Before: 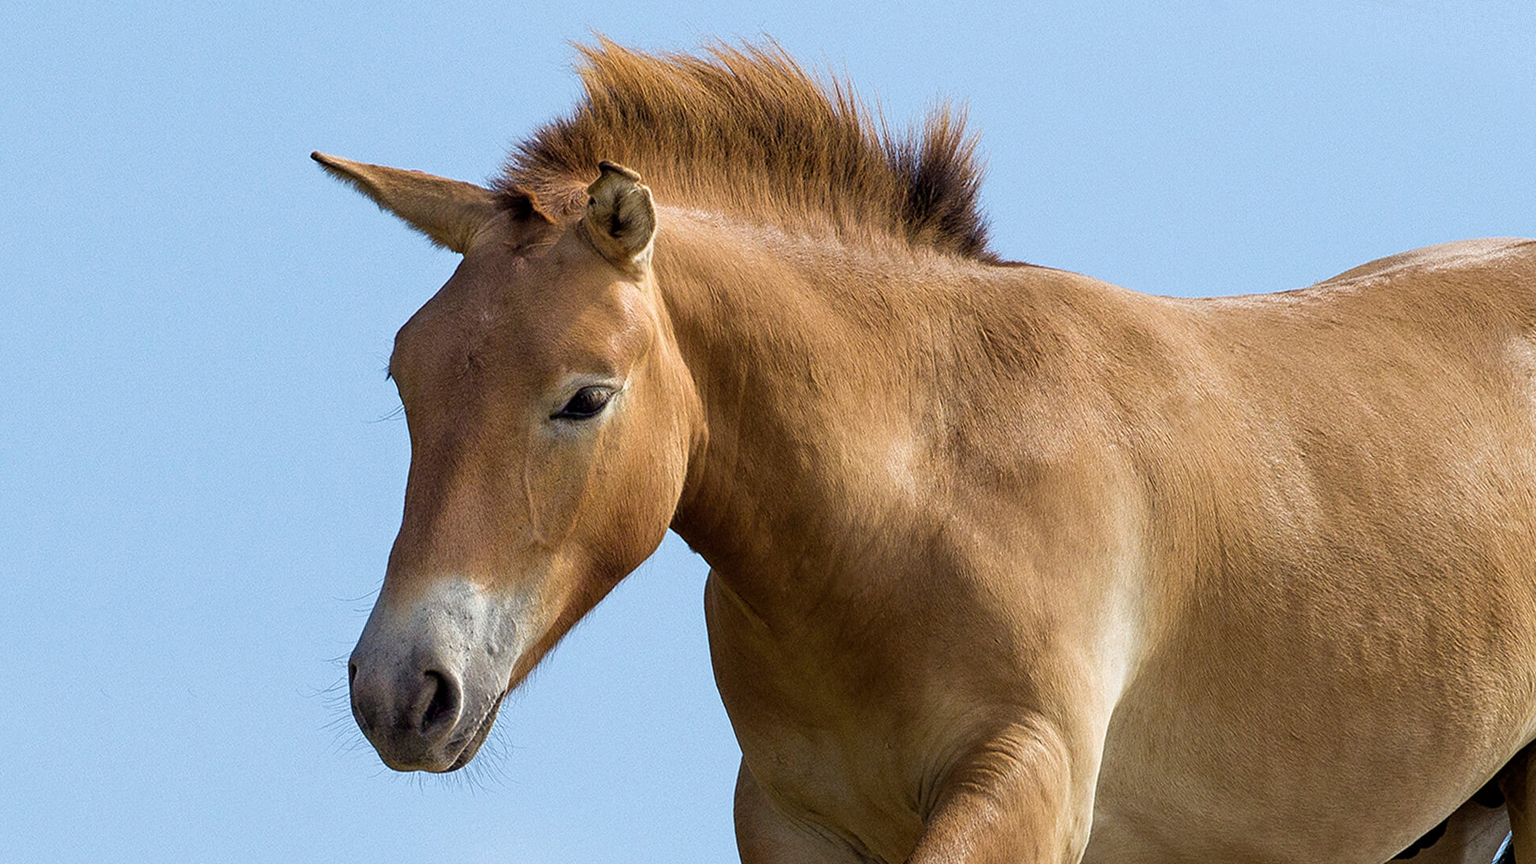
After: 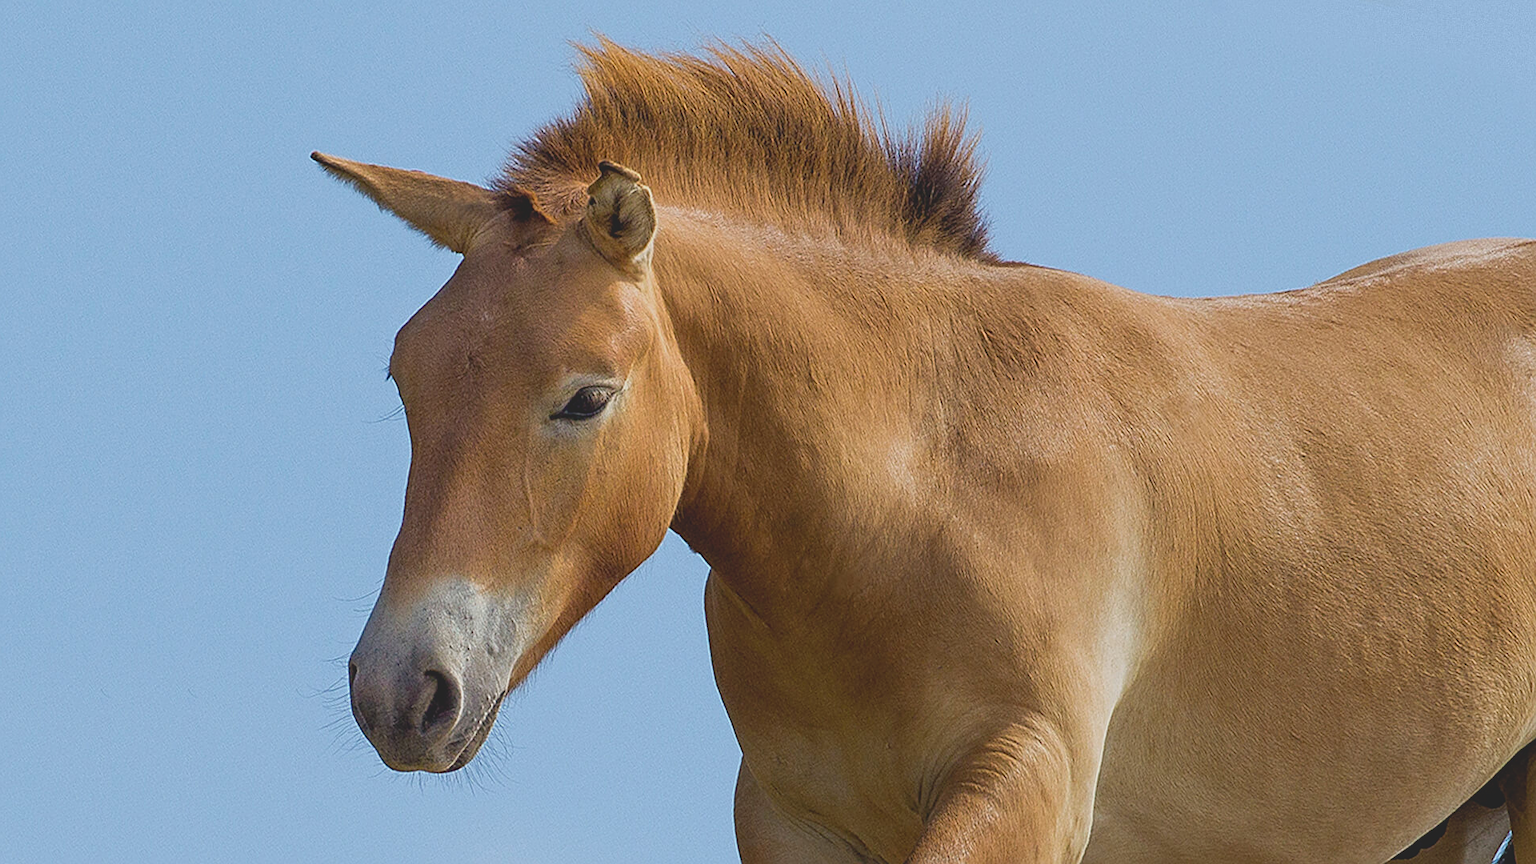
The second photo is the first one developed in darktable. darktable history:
contrast brightness saturation: contrast -0.281
sharpen: on, module defaults
